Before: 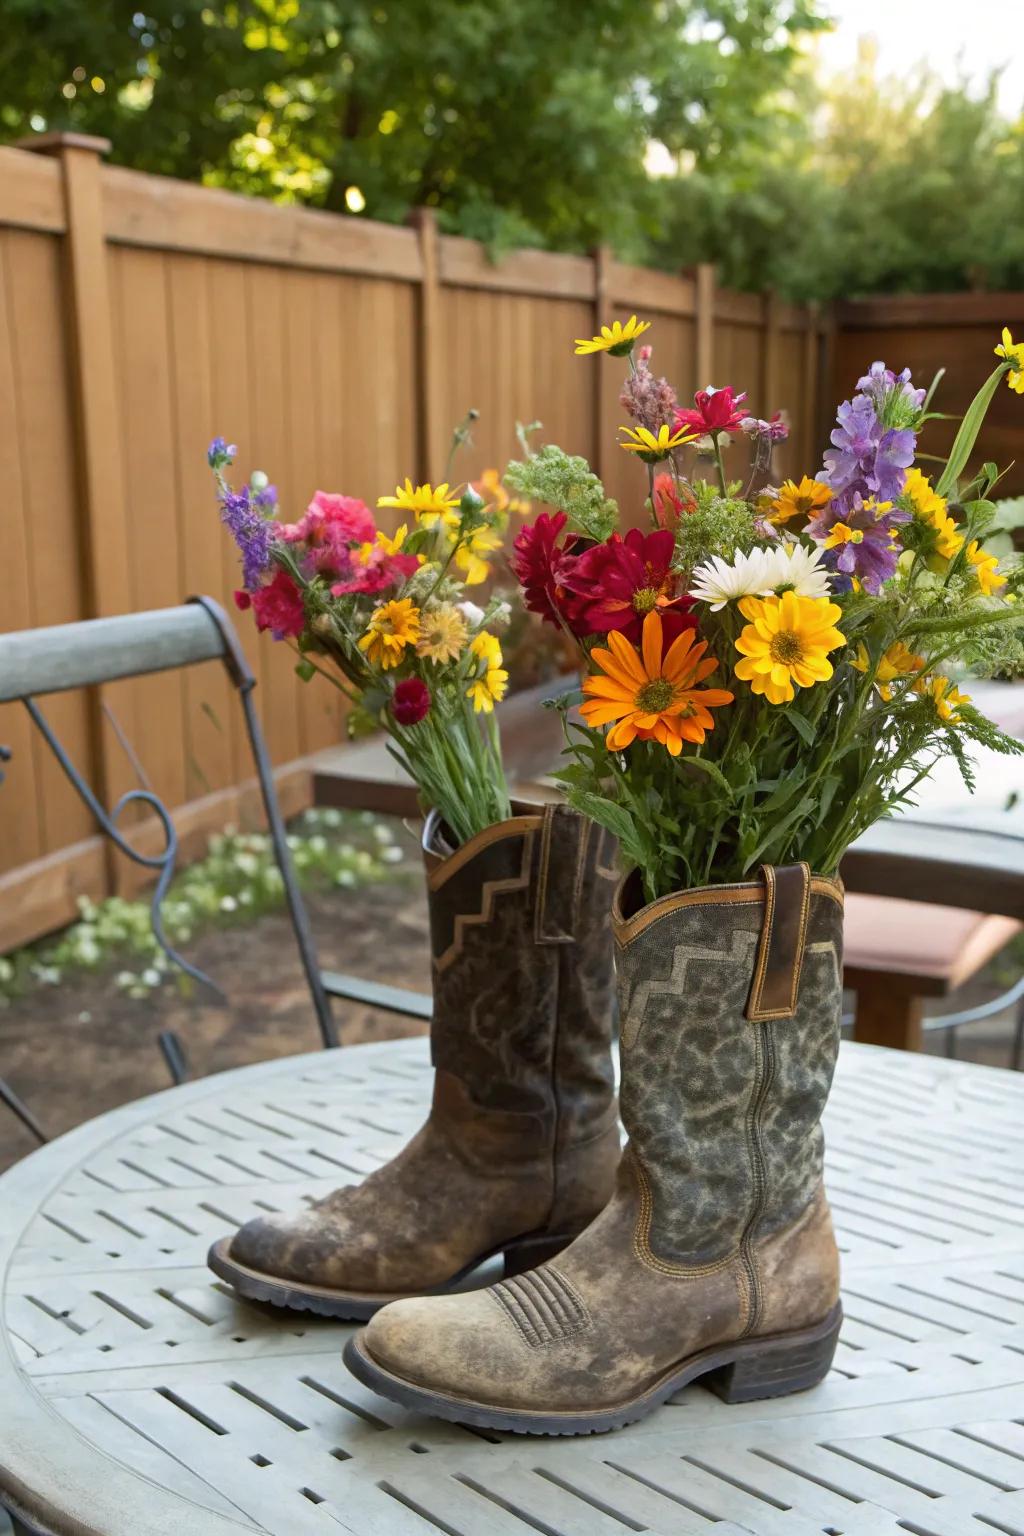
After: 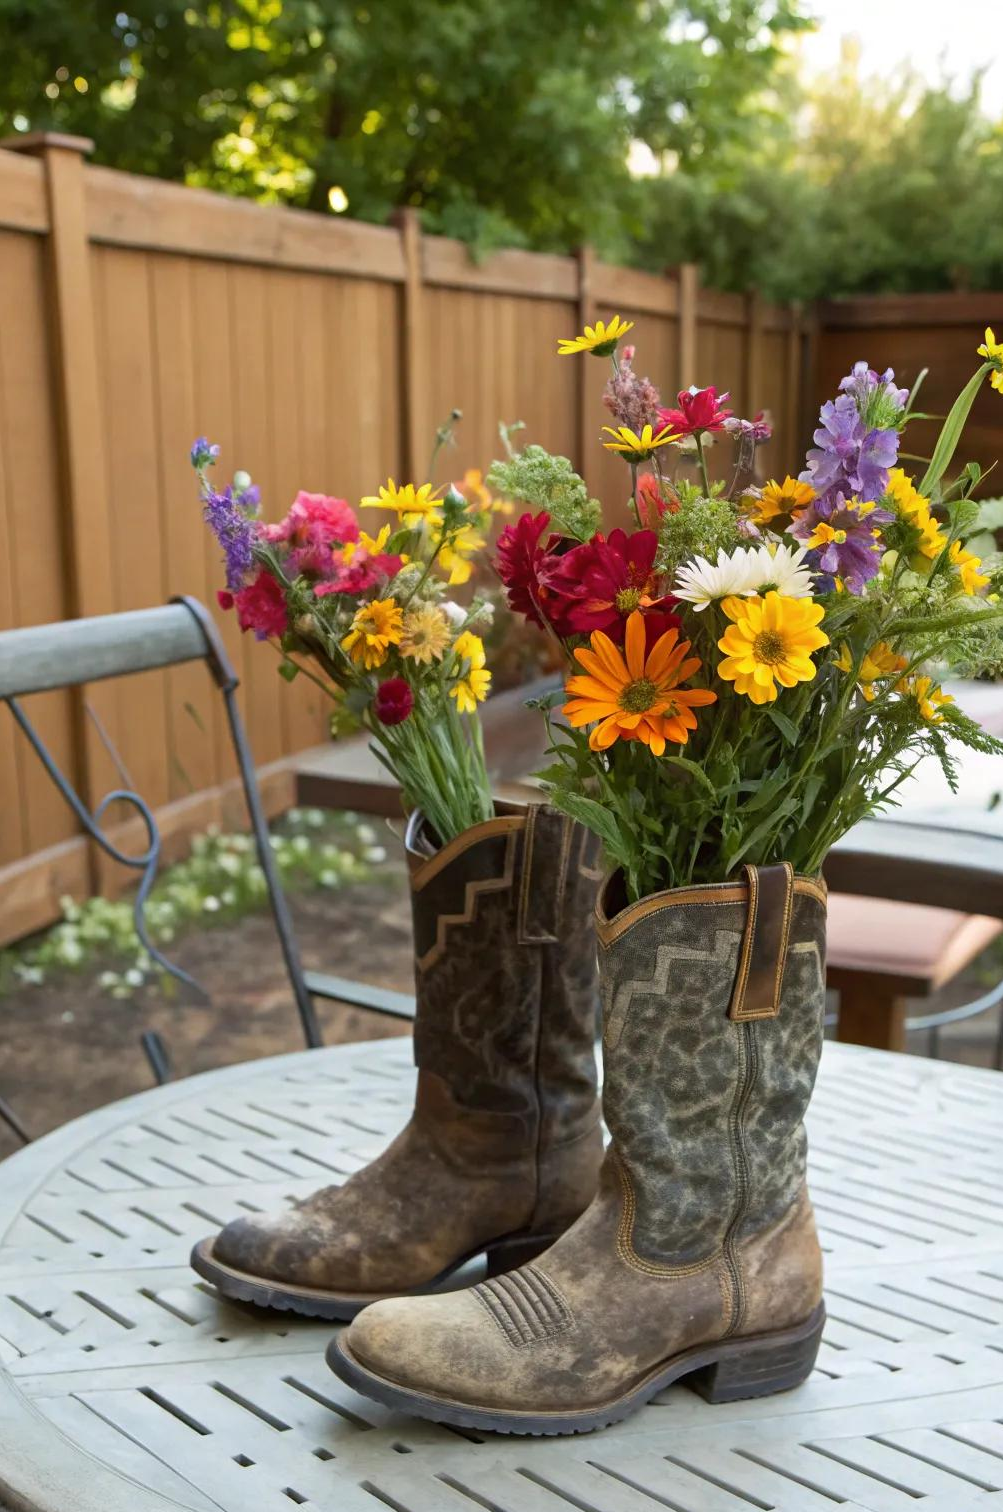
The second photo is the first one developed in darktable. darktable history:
crop: left 1.731%, right 0.278%, bottom 1.52%
